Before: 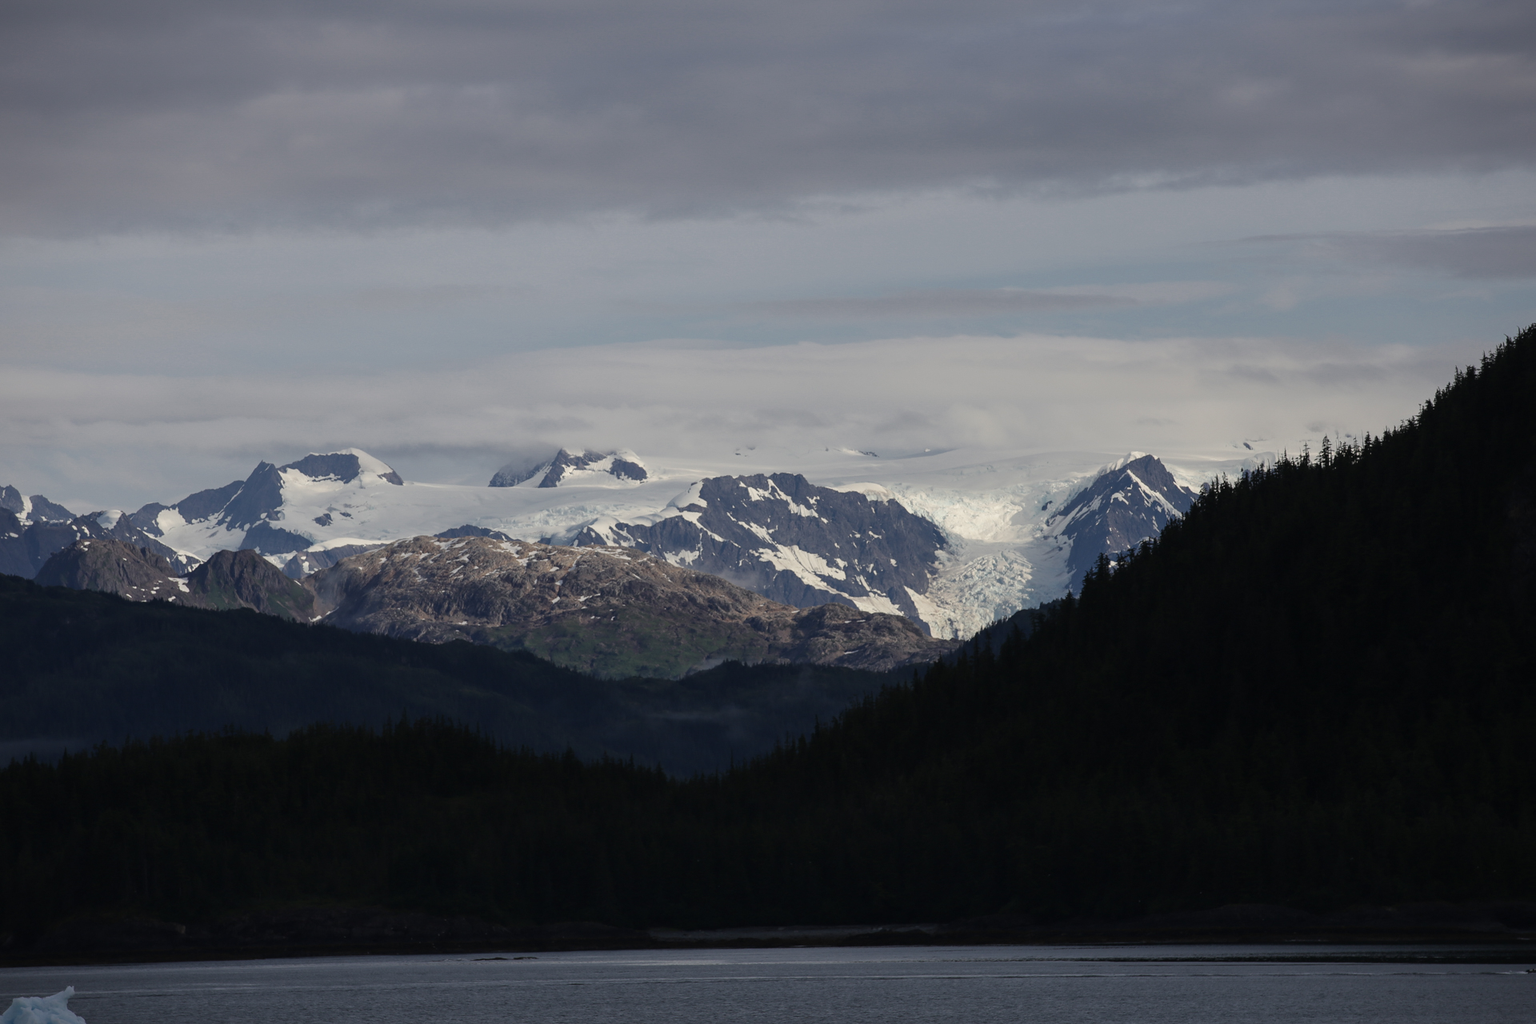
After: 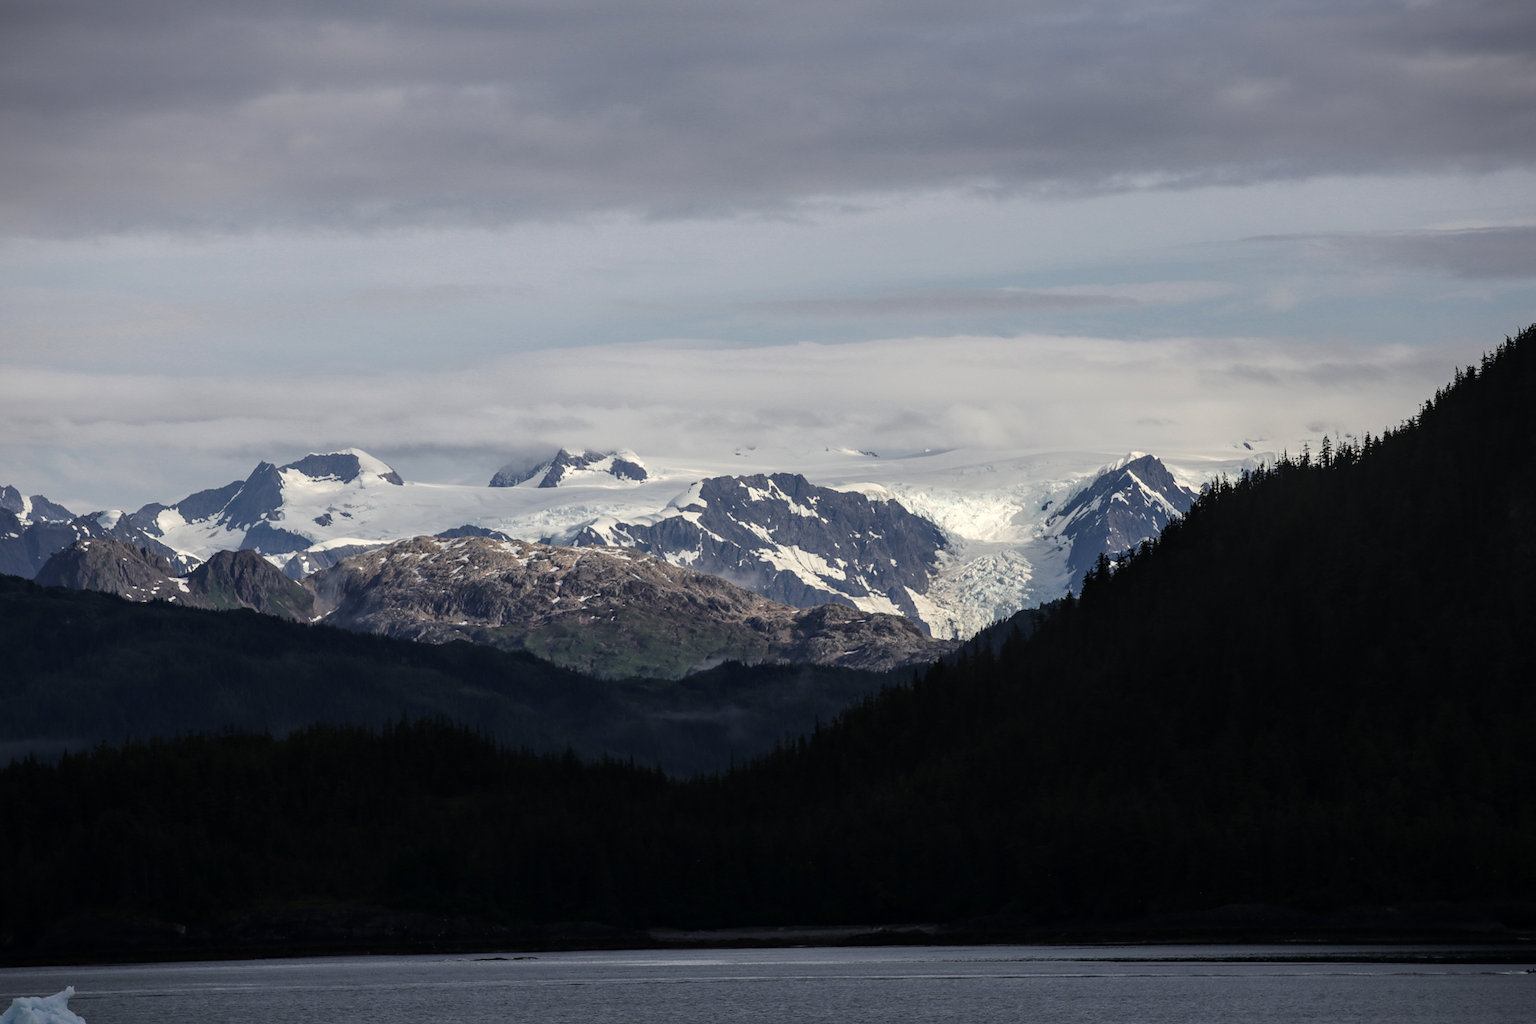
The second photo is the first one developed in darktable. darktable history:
local contrast: on, module defaults
tone equalizer: -8 EV -0.41 EV, -7 EV -0.407 EV, -6 EV -0.346 EV, -5 EV -0.213 EV, -3 EV 0.21 EV, -2 EV 0.345 EV, -1 EV 0.392 EV, +0 EV 0.395 EV
